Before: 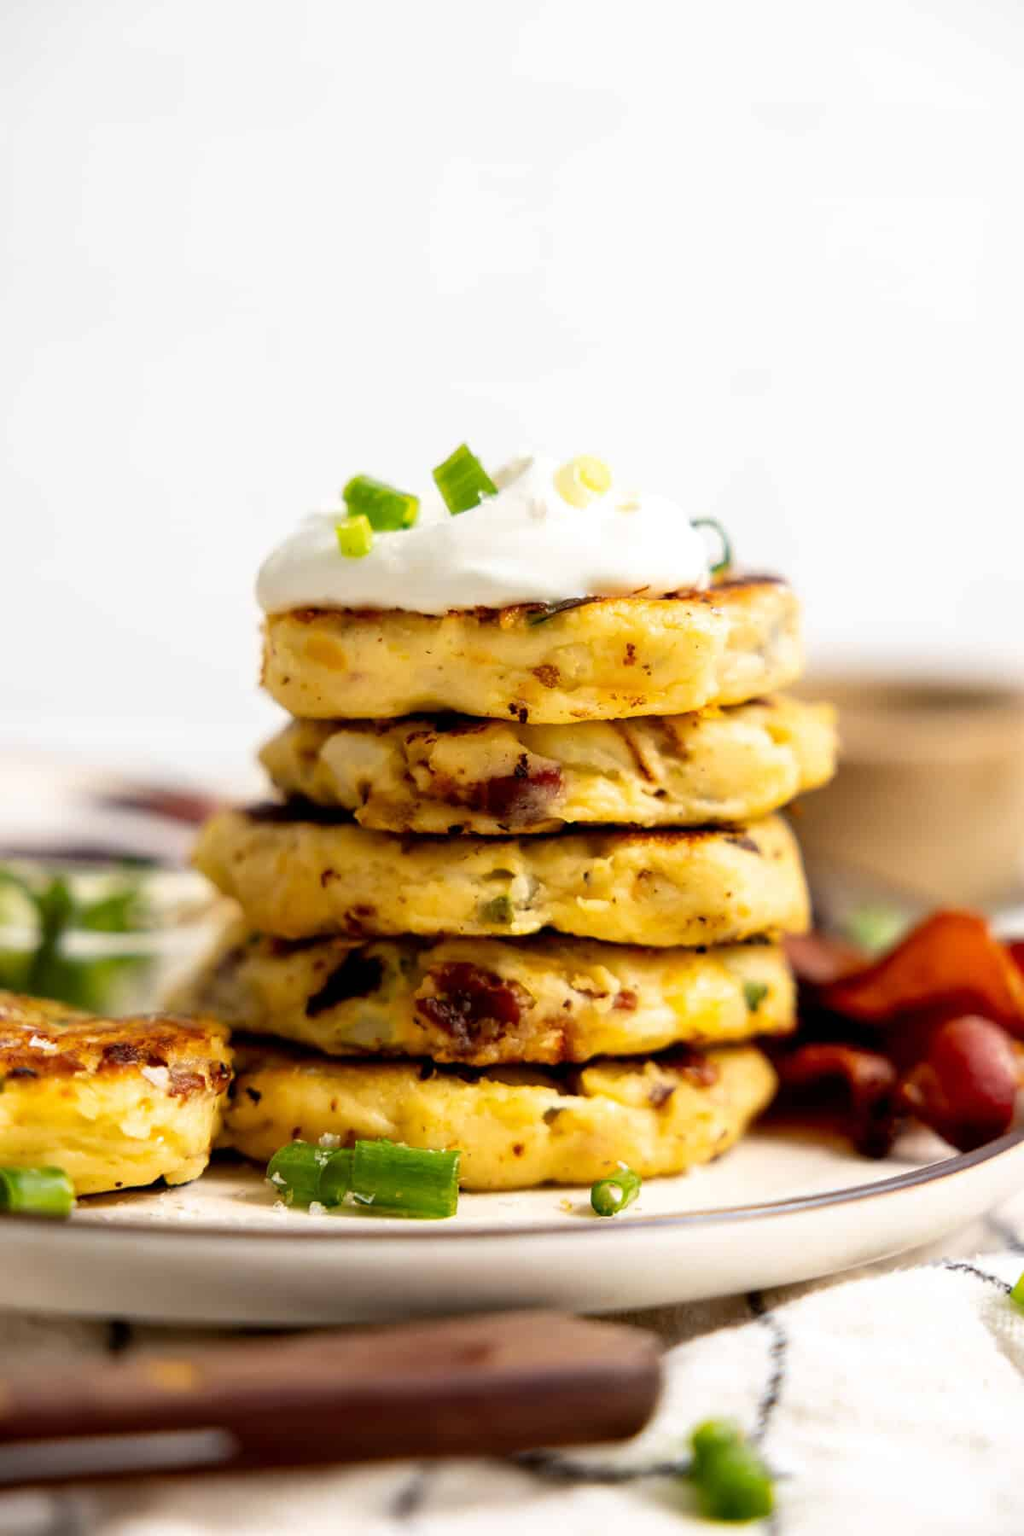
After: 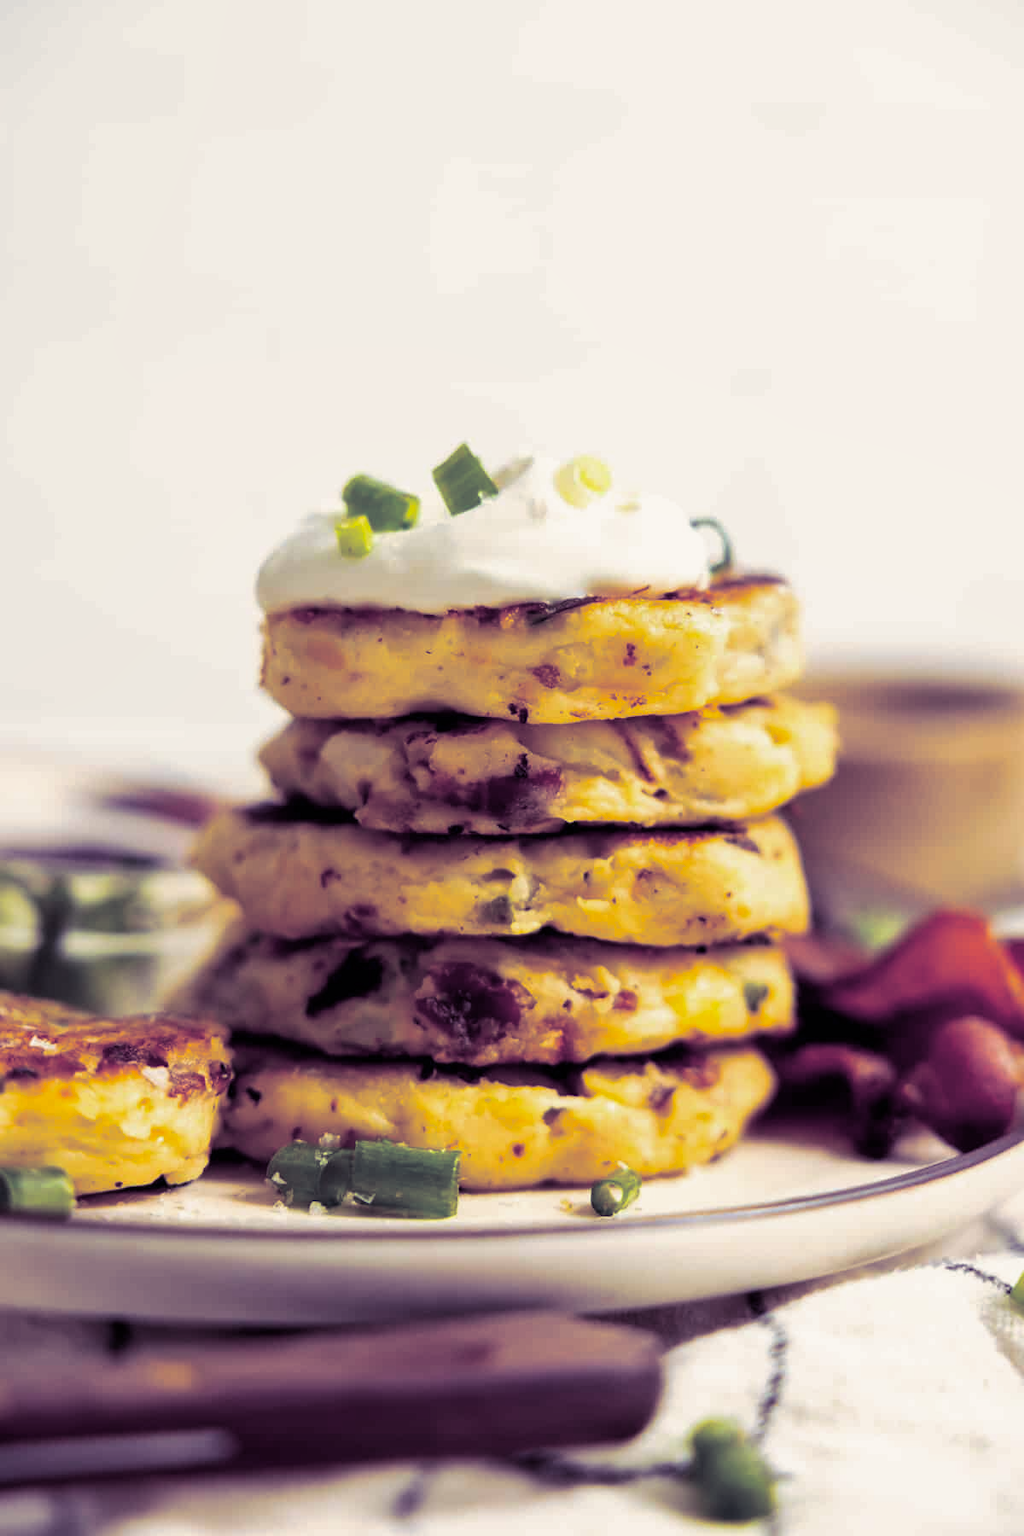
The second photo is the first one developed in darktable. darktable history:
split-toning: shadows › hue 255.6°, shadows › saturation 0.66, highlights › hue 43.2°, highlights › saturation 0.68, balance -50.1
shadows and highlights: shadows 25, white point adjustment -3, highlights -30
